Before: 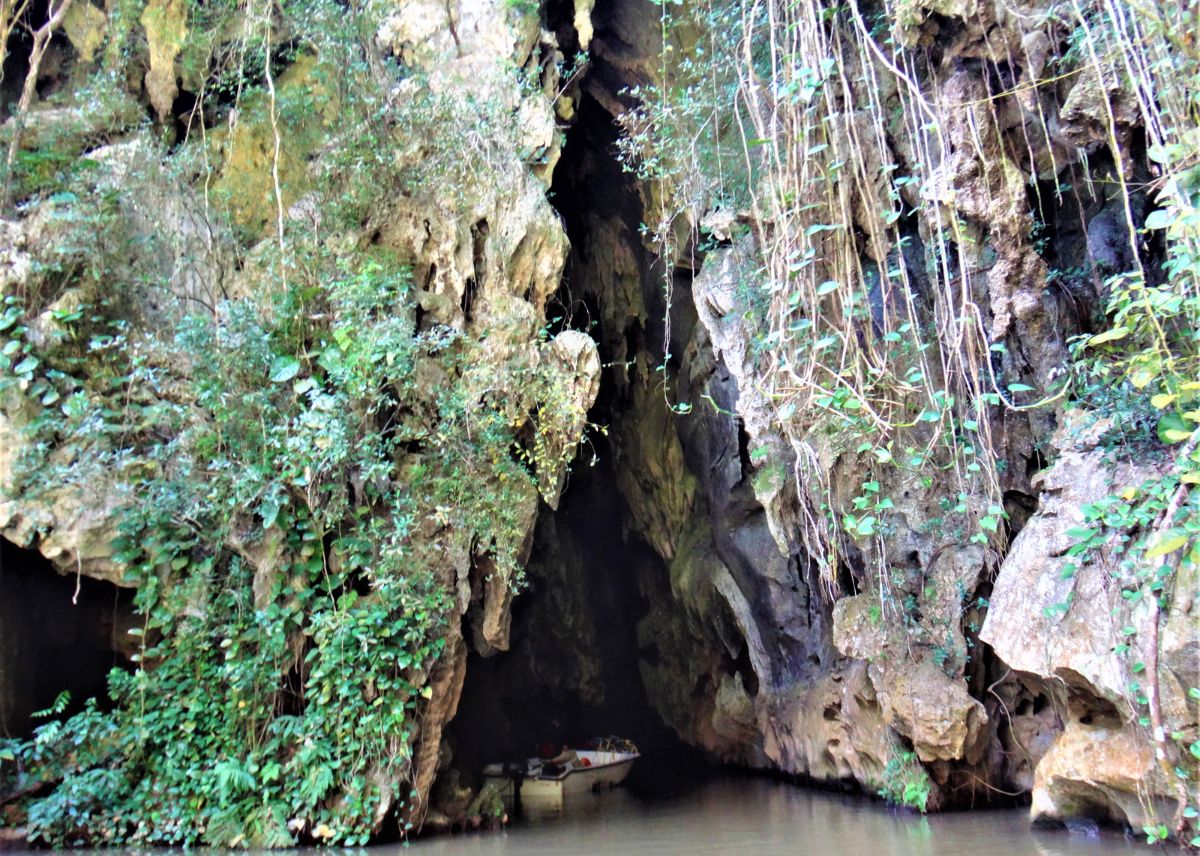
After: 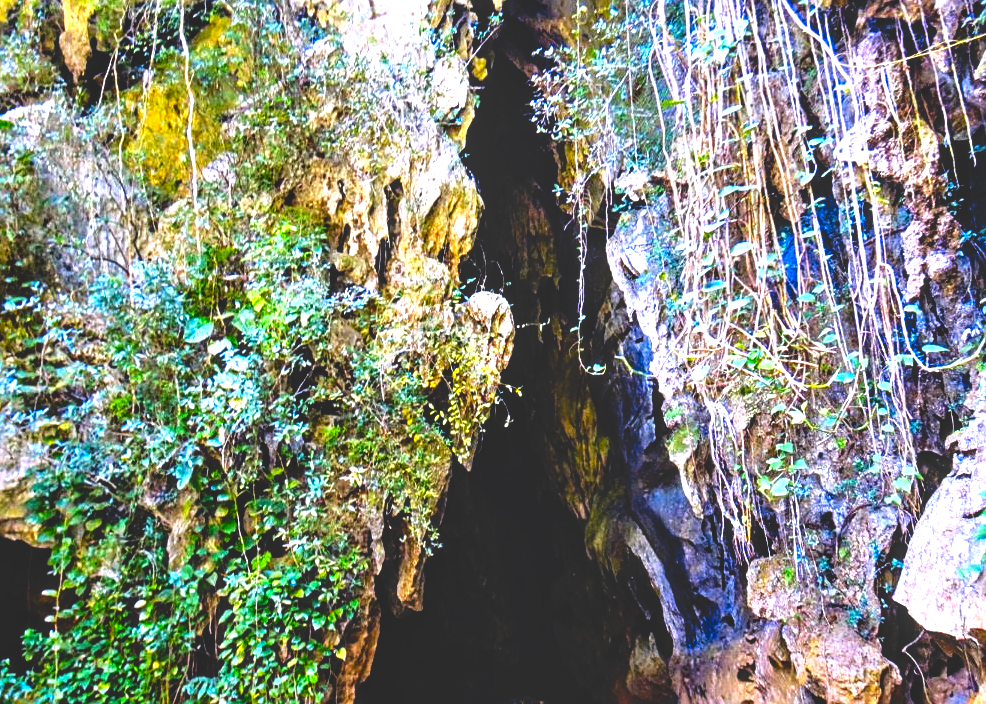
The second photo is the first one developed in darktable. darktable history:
sharpen: on, module defaults
crop and rotate: left 7.196%, top 4.574%, right 10.605%, bottom 13.178%
exposure: exposure 0.507 EV, compensate highlight preservation false
local contrast: on, module defaults
white balance: red 1.05, blue 1.072
color contrast: green-magenta contrast 1.12, blue-yellow contrast 1.95, unbound 0
base curve: curves: ch0 [(0, 0.02) (0.083, 0.036) (1, 1)], preserve colors none
